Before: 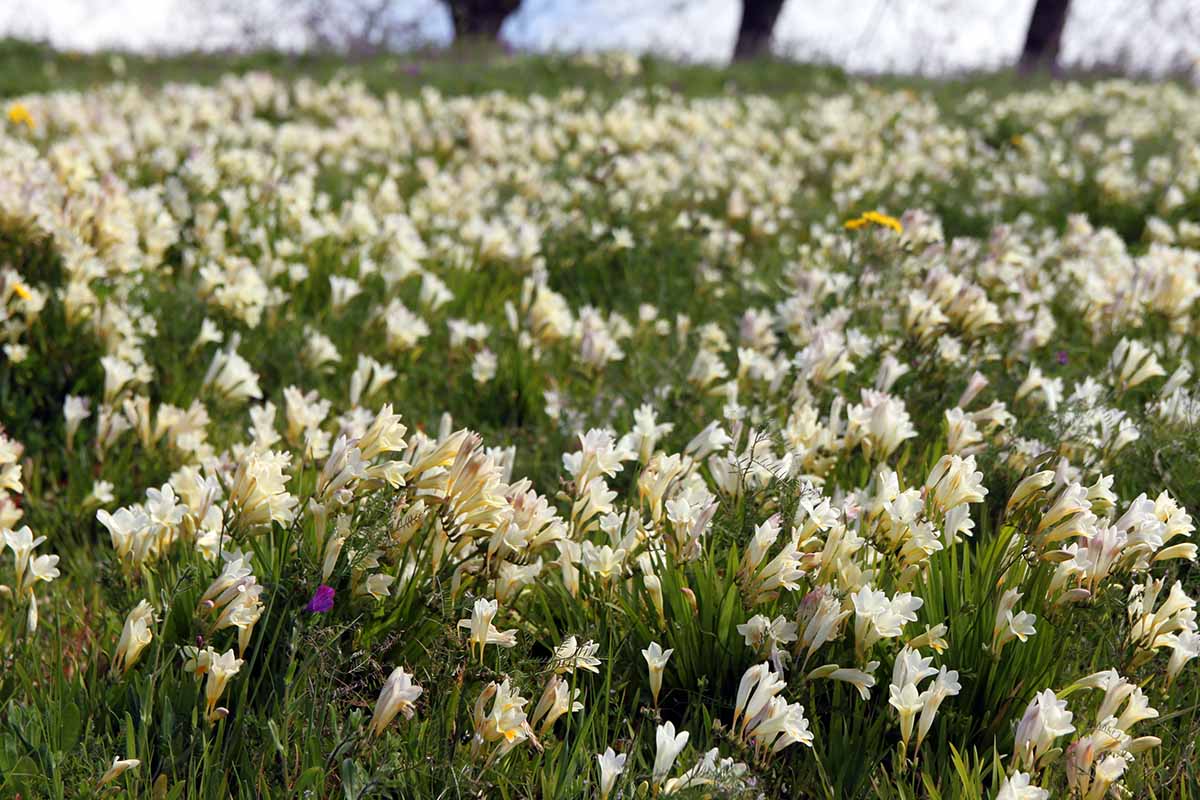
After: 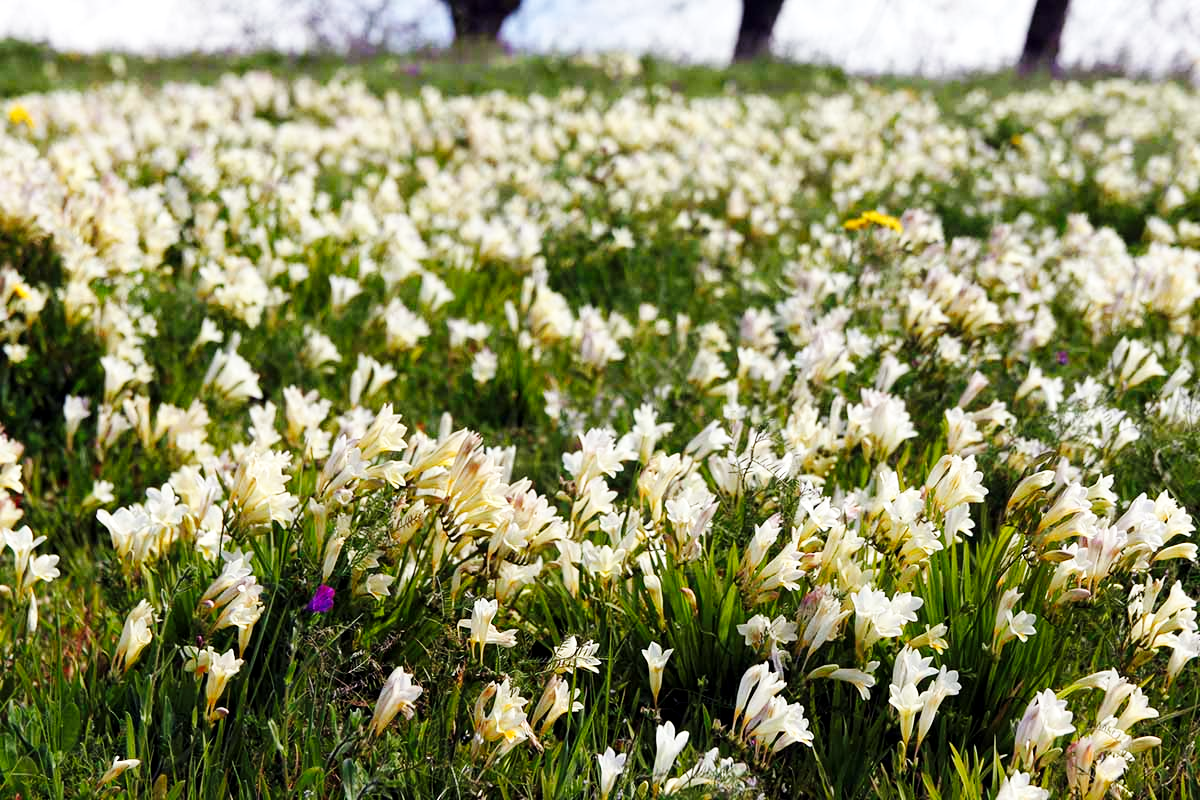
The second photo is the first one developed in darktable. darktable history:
local contrast: highlights 100%, shadows 100%, detail 120%, midtone range 0.2
base curve: curves: ch0 [(0, 0) (0.032, 0.025) (0.121, 0.166) (0.206, 0.329) (0.605, 0.79) (1, 1)], preserve colors none
